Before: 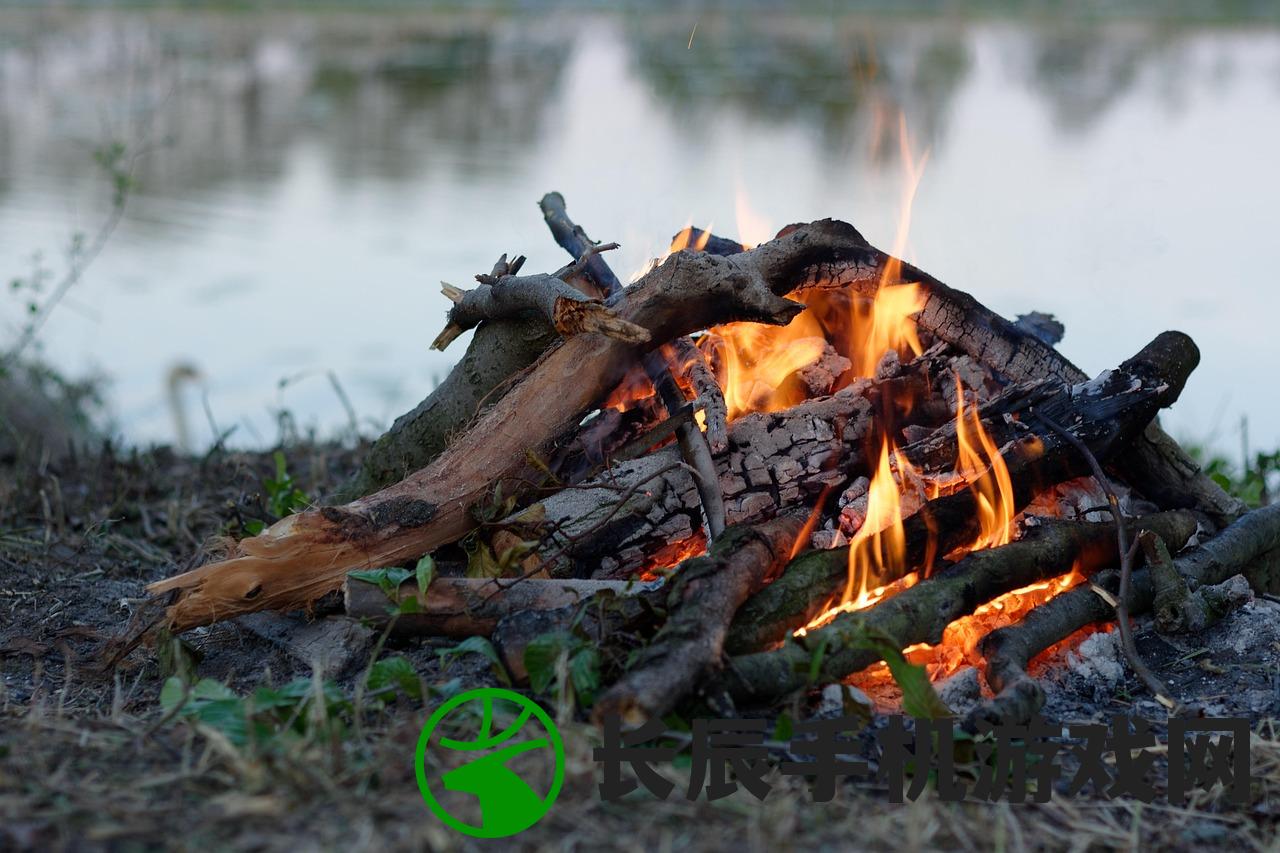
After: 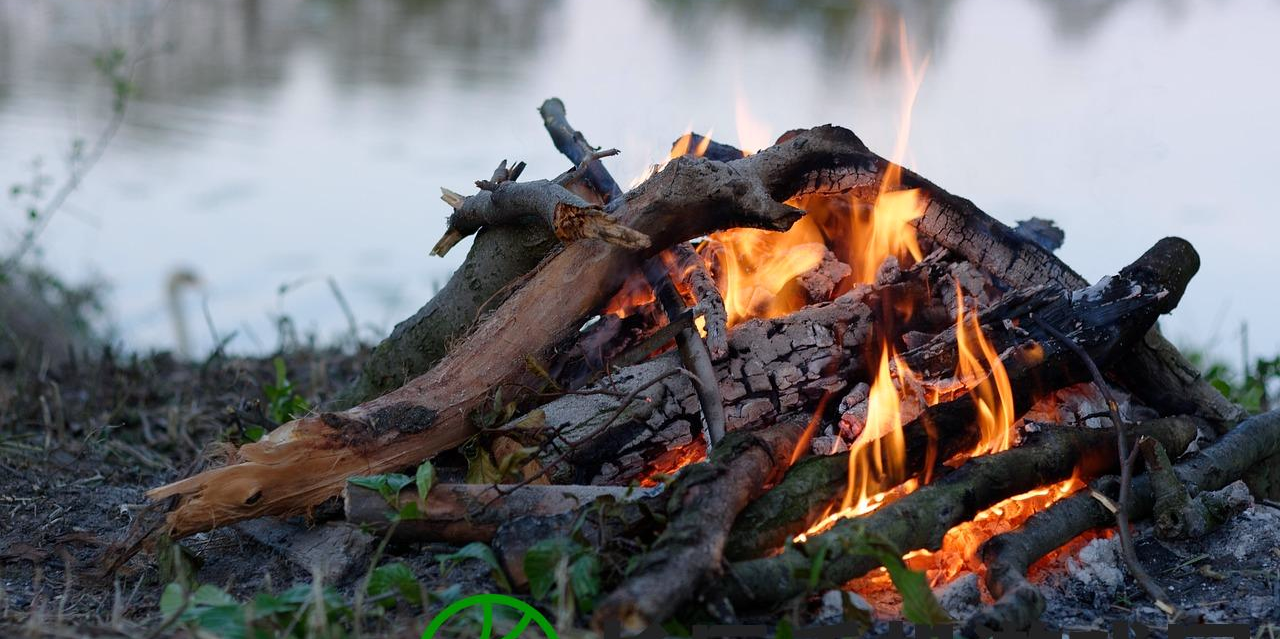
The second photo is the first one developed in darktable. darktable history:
crop: top 11.038%, bottom 13.962%
white balance: red 1.009, blue 1.027
